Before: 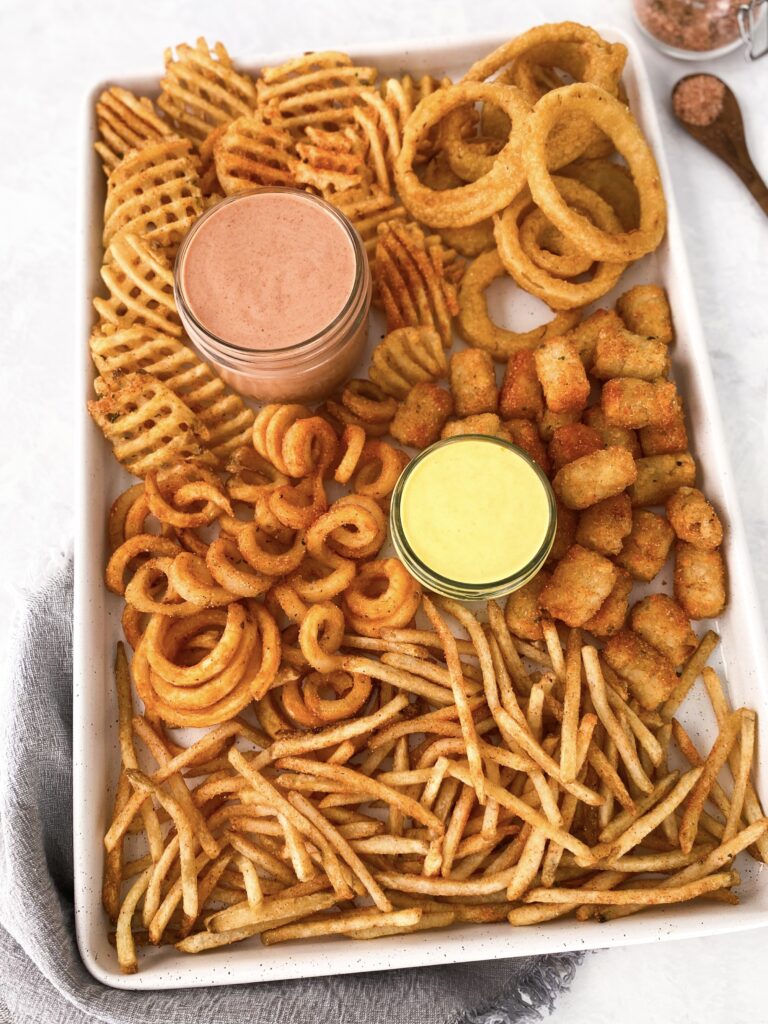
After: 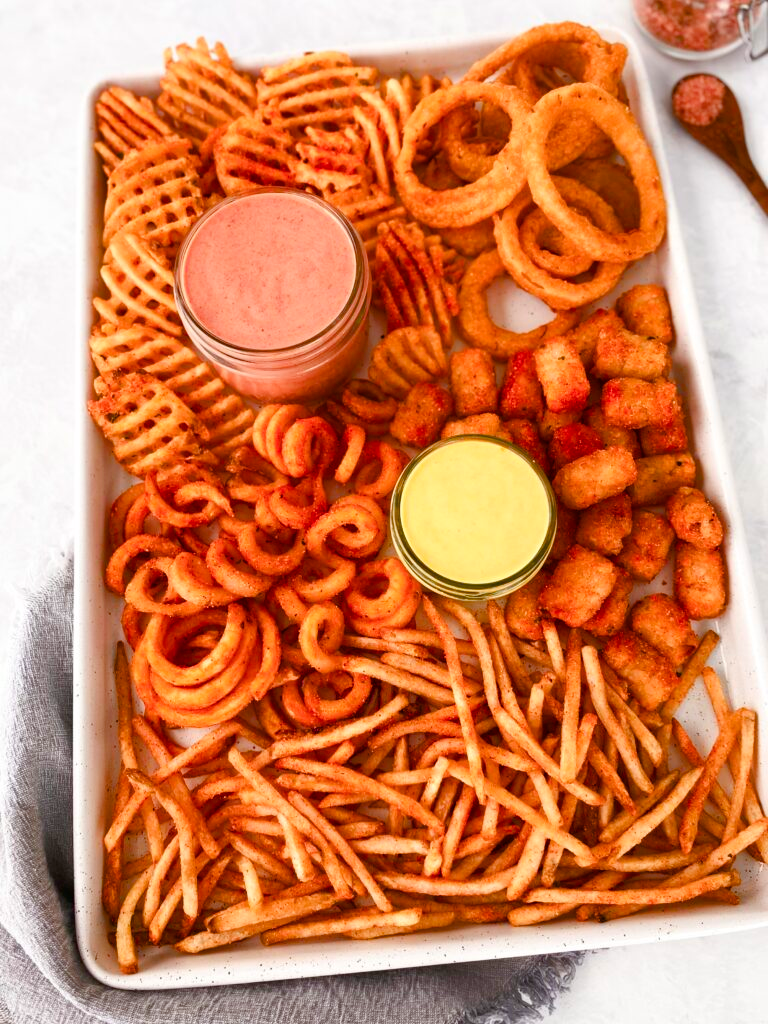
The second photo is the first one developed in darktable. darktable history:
color zones: curves: ch1 [(0.309, 0.524) (0.41, 0.329) (0.508, 0.509)]; ch2 [(0.25, 0.457) (0.75, 0.5)]
color balance rgb: perceptual saturation grading › global saturation 20%, perceptual saturation grading › highlights -25%, perceptual saturation grading › shadows 50%
